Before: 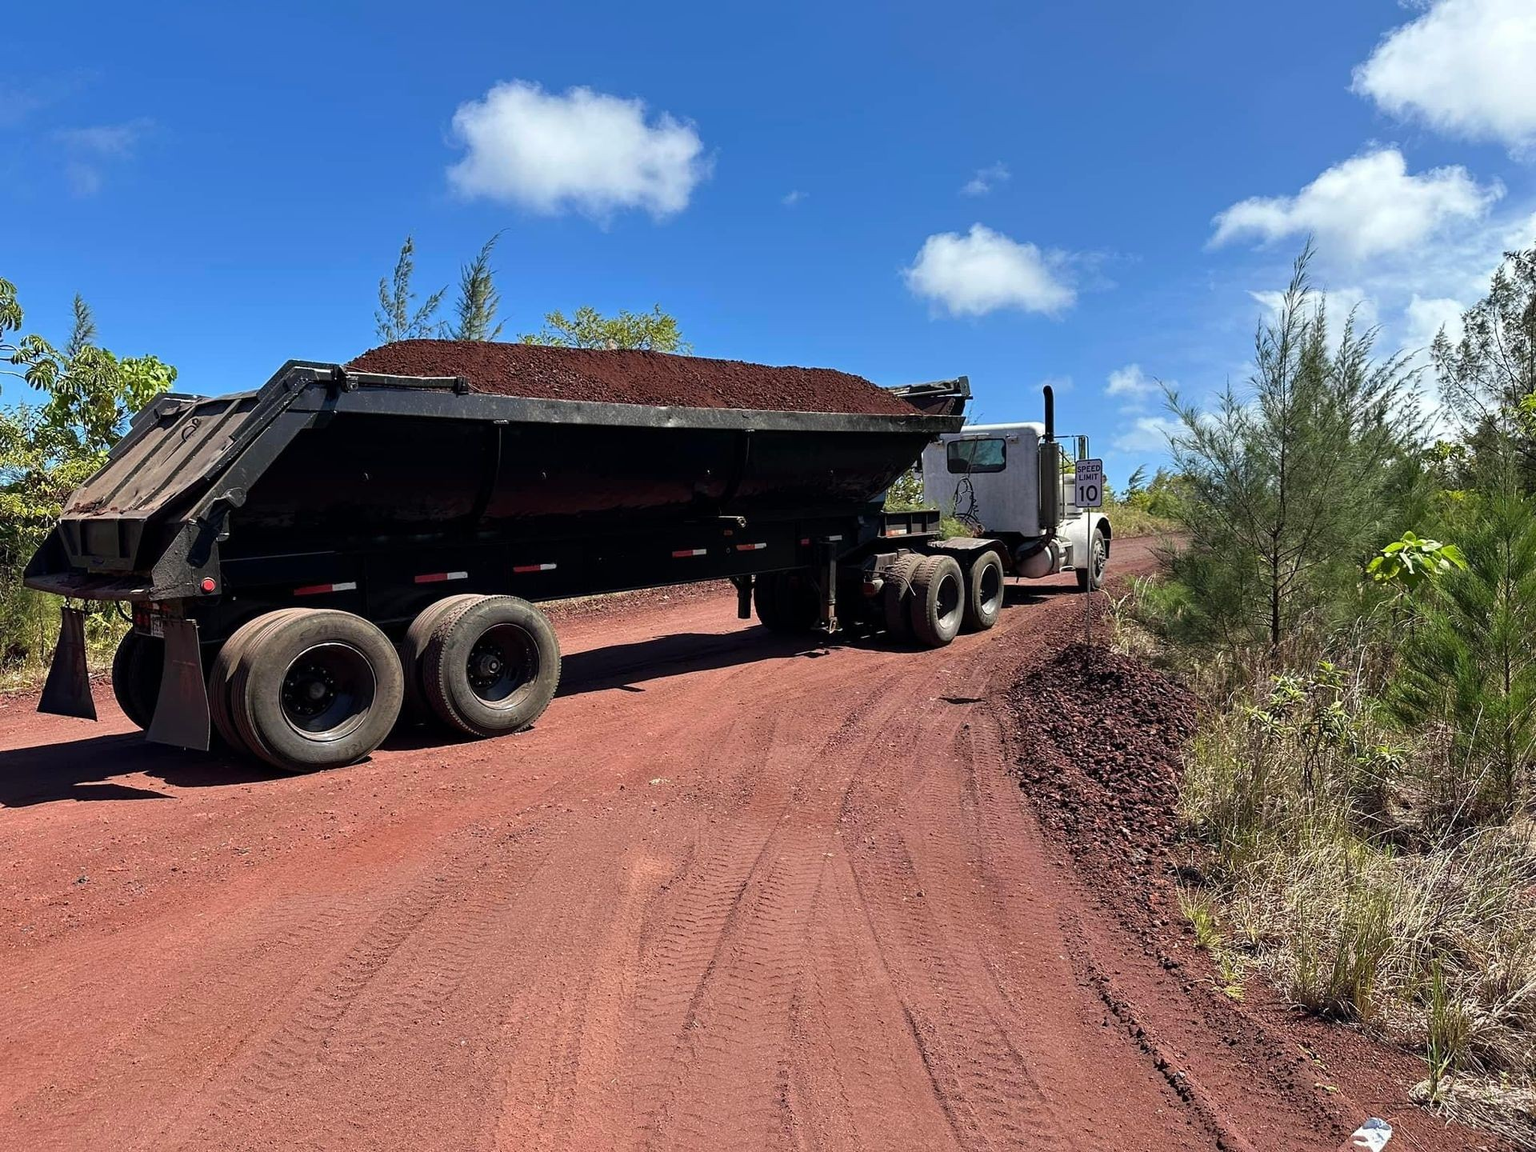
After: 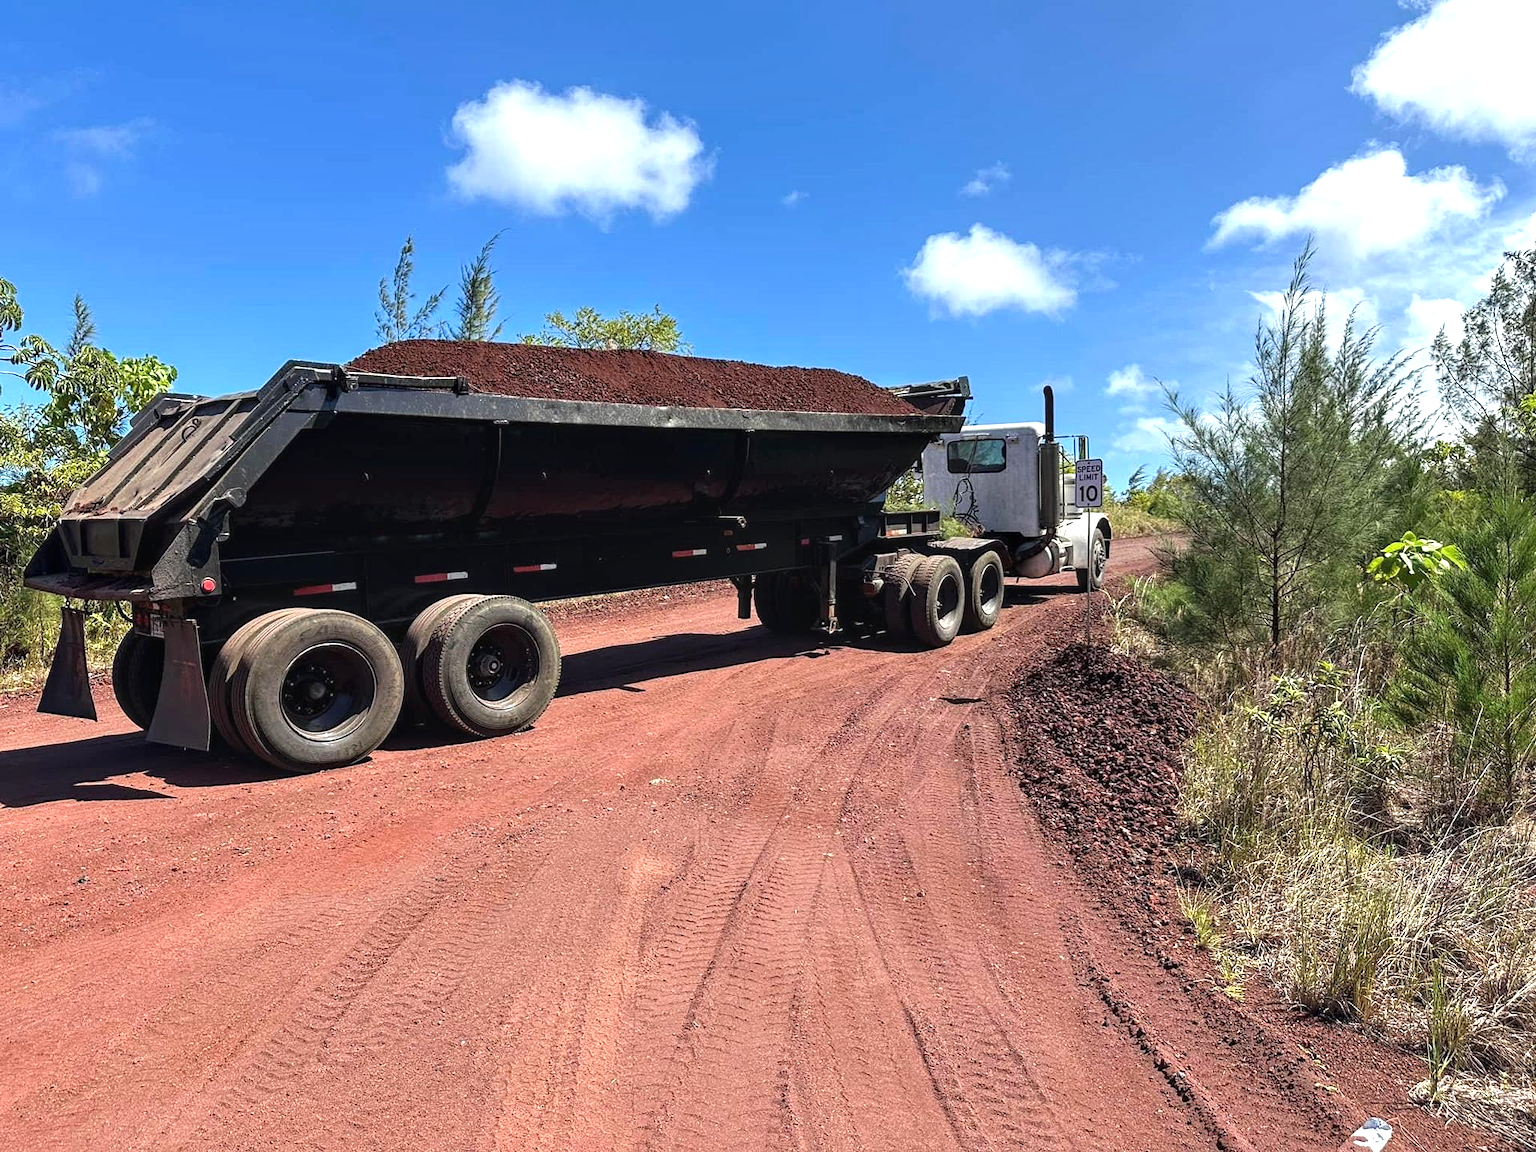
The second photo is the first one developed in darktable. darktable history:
contrast equalizer: octaves 7, y [[0.5 ×6], [0.5 ×6], [0.5, 0.5, 0.501, 0.545, 0.707, 0.863], [0 ×6], [0 ×6]]
exposure: black level correction -0.002, exposure 0.542 EV, compensate highlight preservation false
local contrast: on, module defaults
